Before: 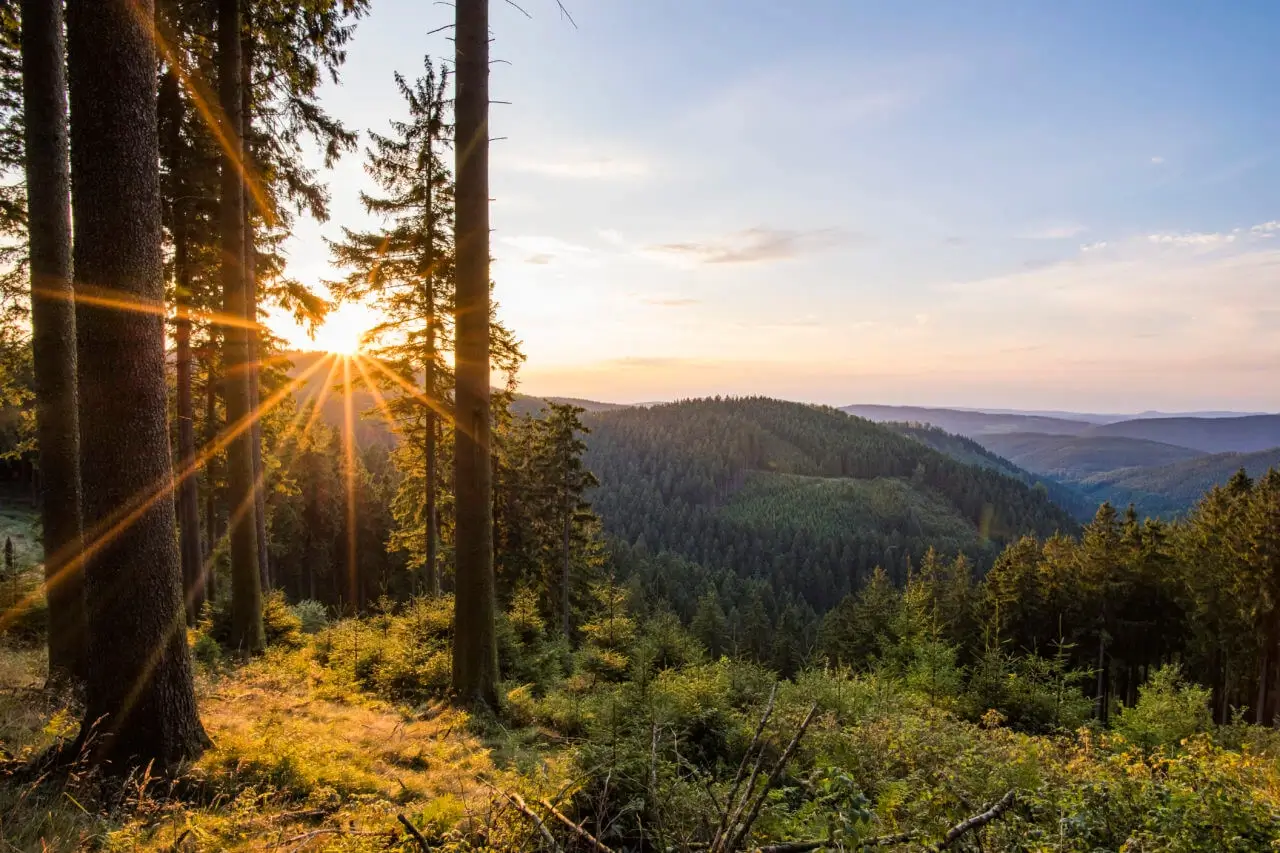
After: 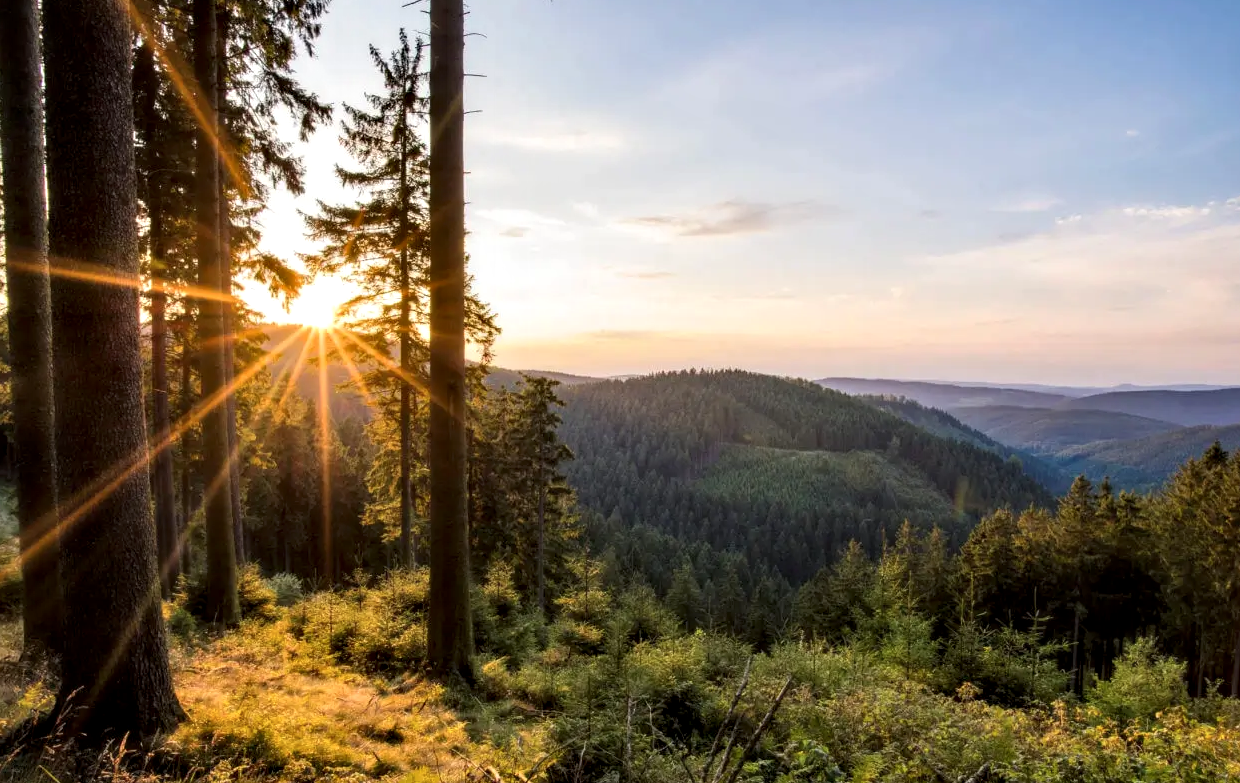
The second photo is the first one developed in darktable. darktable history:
crop: left 1.964%, top 3.251%, right 1.122%, bottom 4.933%
contrast equalizer: y [[0.536, 0.565, 0.581, 0.516, 0.52, 0.491], [0.5 ×6], [0.5 ×6], [0 ×6], [0 ×6]]
